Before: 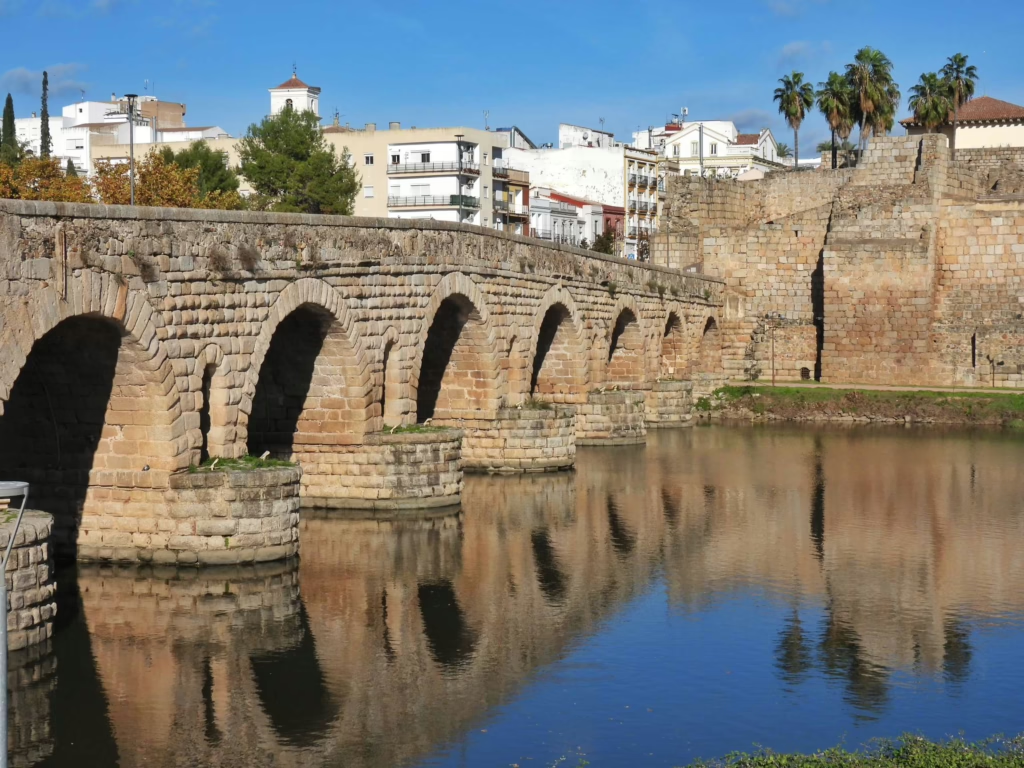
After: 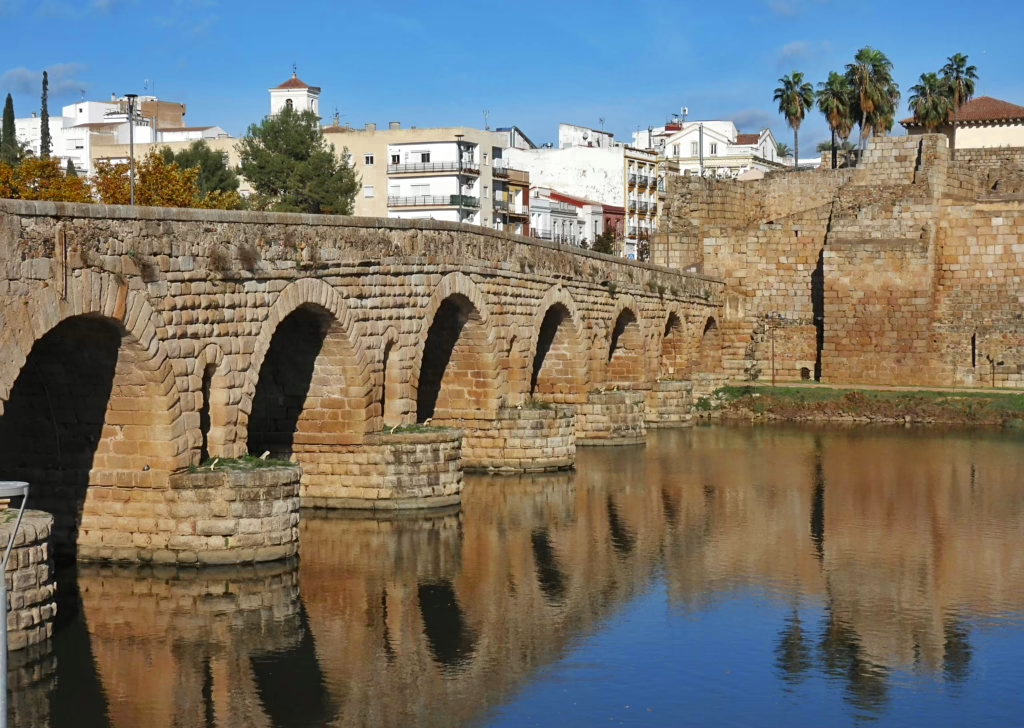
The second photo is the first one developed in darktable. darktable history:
sharpen: amount 0.202
crop and rotate: top 0.007%, bottom 5.137%
color zones: curves: ch0 [(0.11, 0.396) (0.195, 0.36) (0.25, 0.5) (0.303, 0.412) (0.357, 0.544) (0.75, 0.5) (0.967, 0.328)]; ch1 [(0, 0.468) (0.112, 0.512) (0.202, 0.6) (0.25, 0.5) (0.307, 0.352) (0.357, 0.544) (0.75, 0.5) (0.963, 0.524)]
